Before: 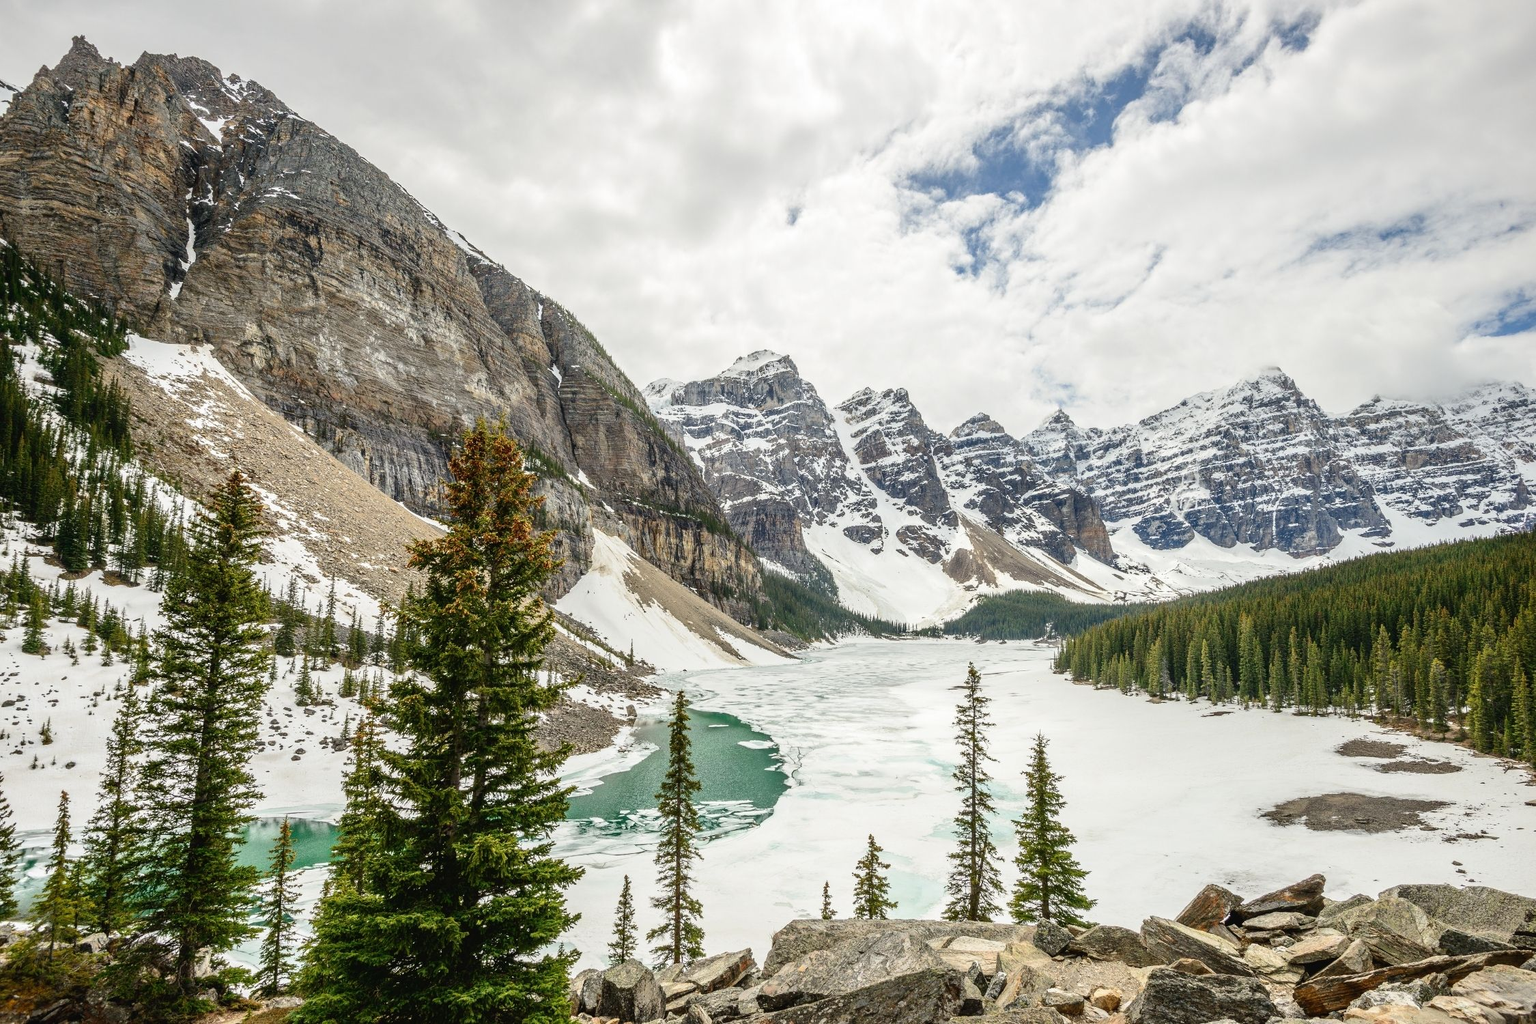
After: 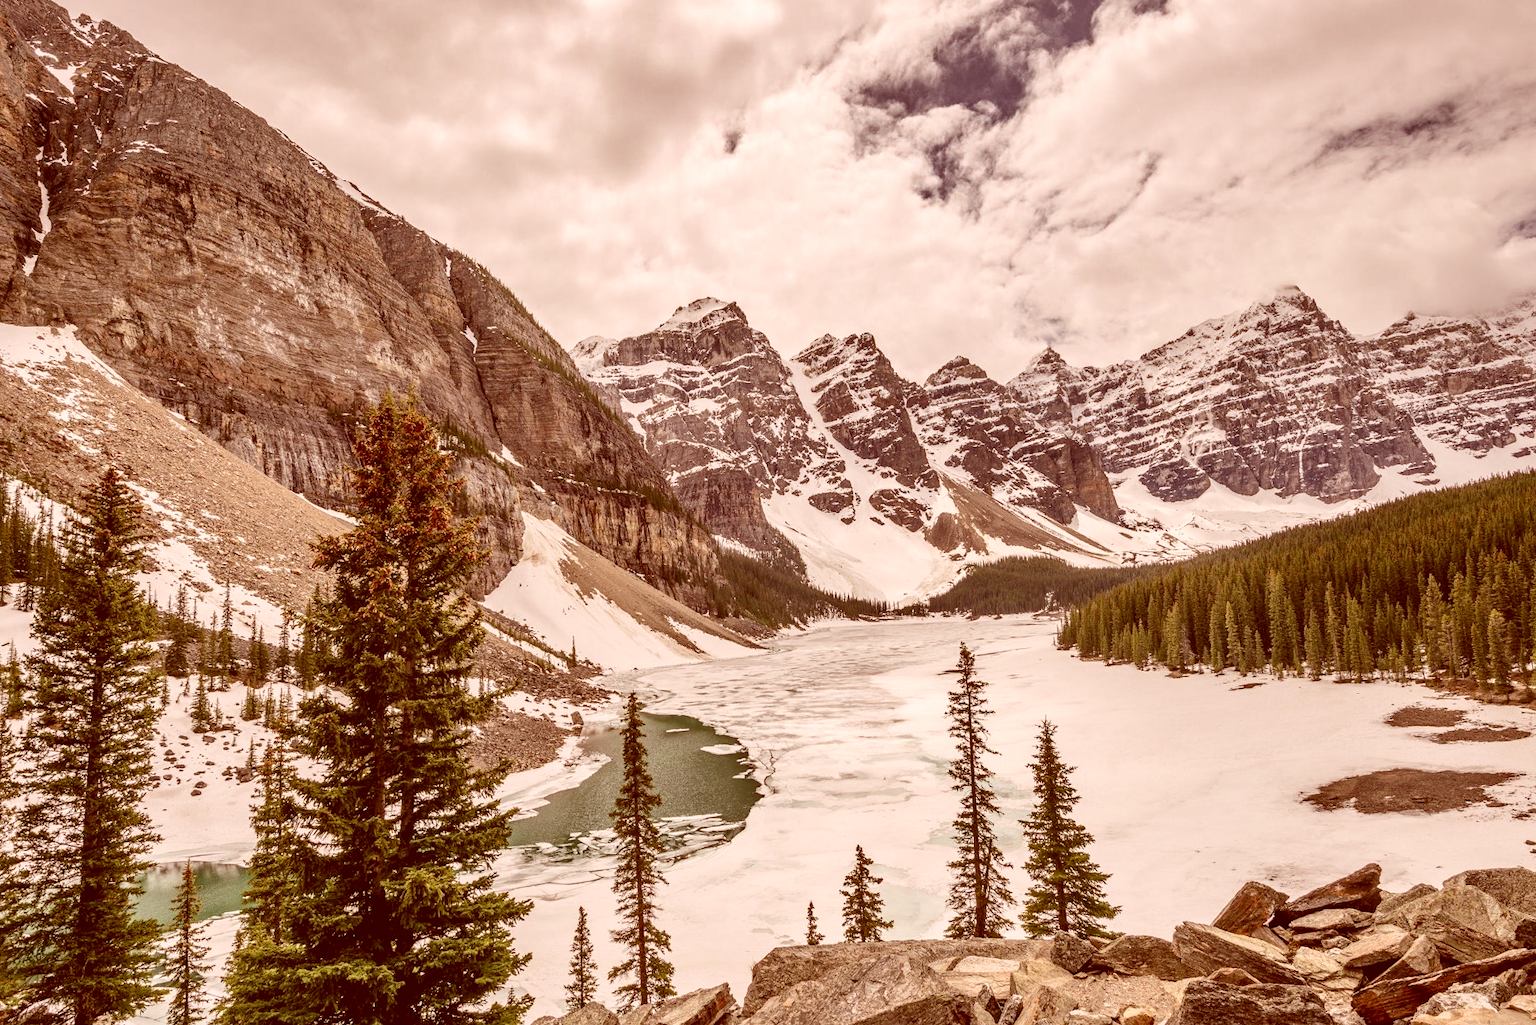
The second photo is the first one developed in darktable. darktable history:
shadows and highlights: shadows 52.54, soften with gaussian
exposure: compensate highlight preservation false
color correction: highlights a* 9.33, highlights b* 9.04, shadows a* 39.94, shadows b* 39.3, saturation 0.769
crop and rotate: angle 3.04°, left 5.846%, top 5.702%
